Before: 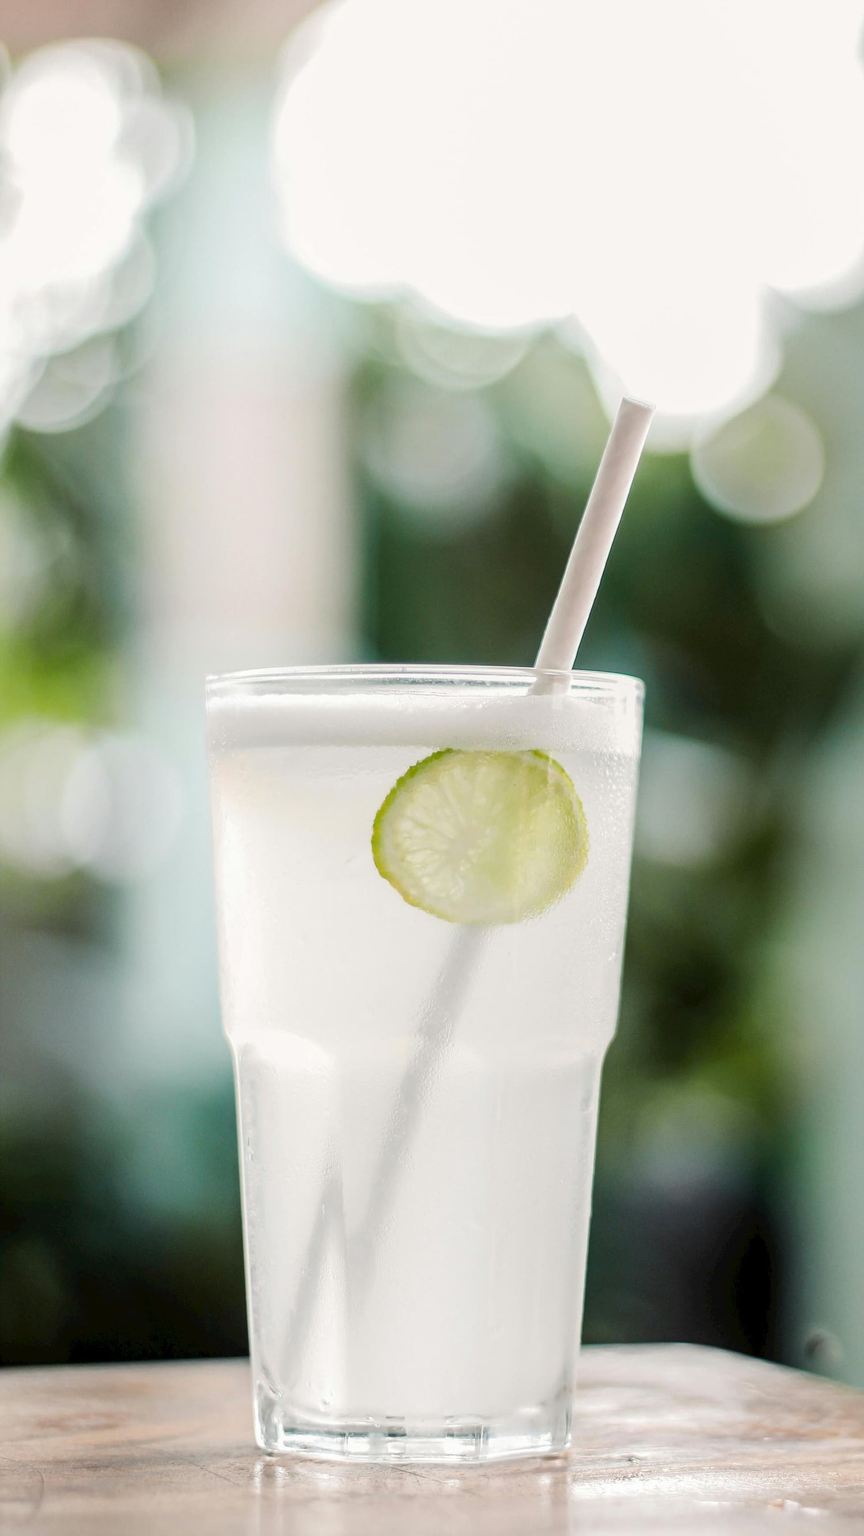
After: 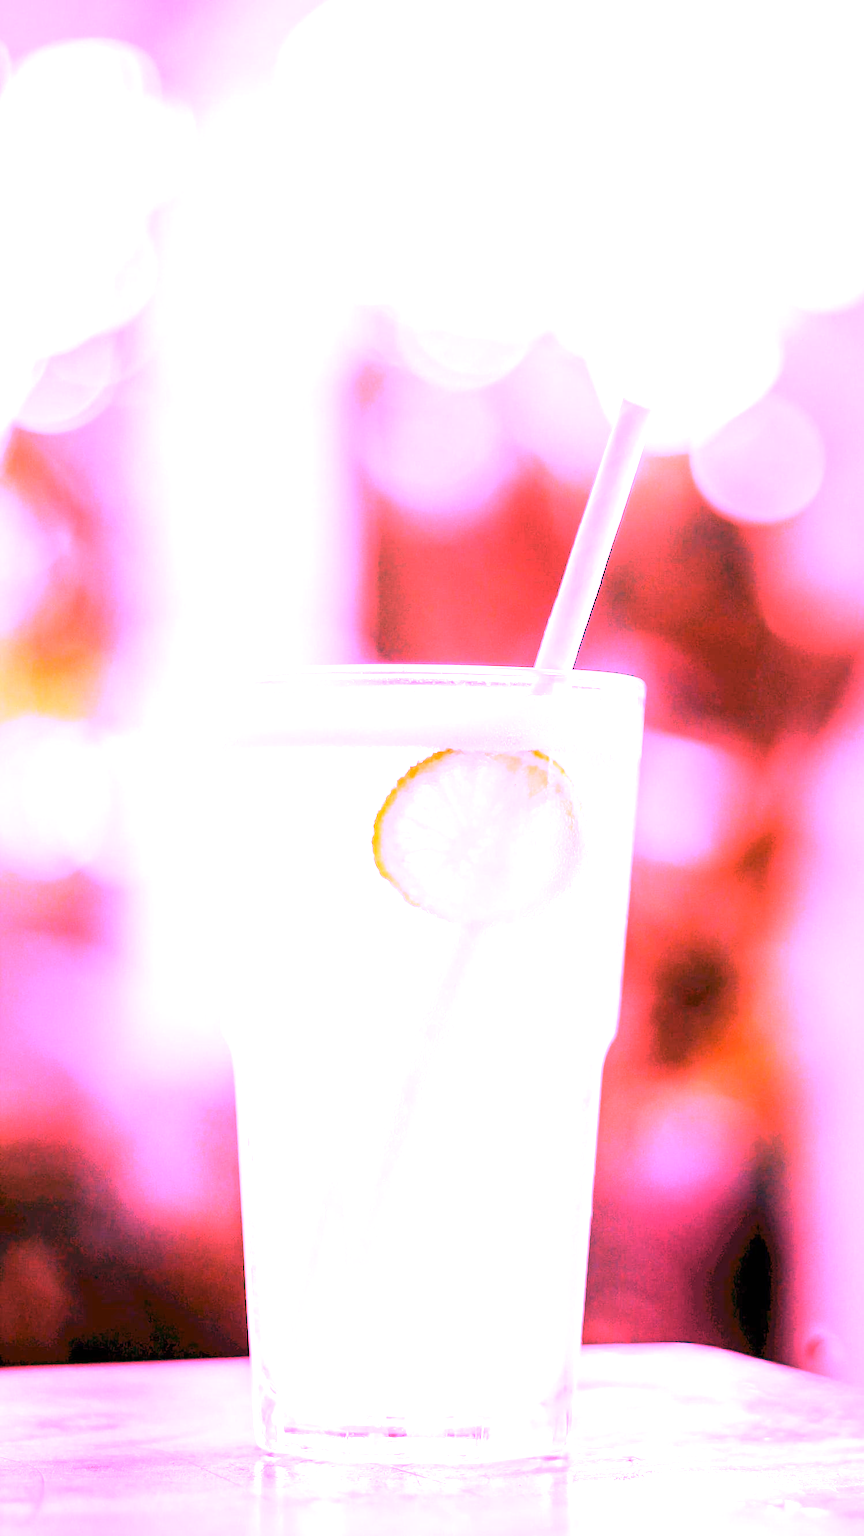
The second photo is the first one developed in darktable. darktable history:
exposure: black level correction 0, exposure 0.7 EV, compensate exposure bias true, compensate highlight preservation false
white balance: red 4.26, blue 1.802
